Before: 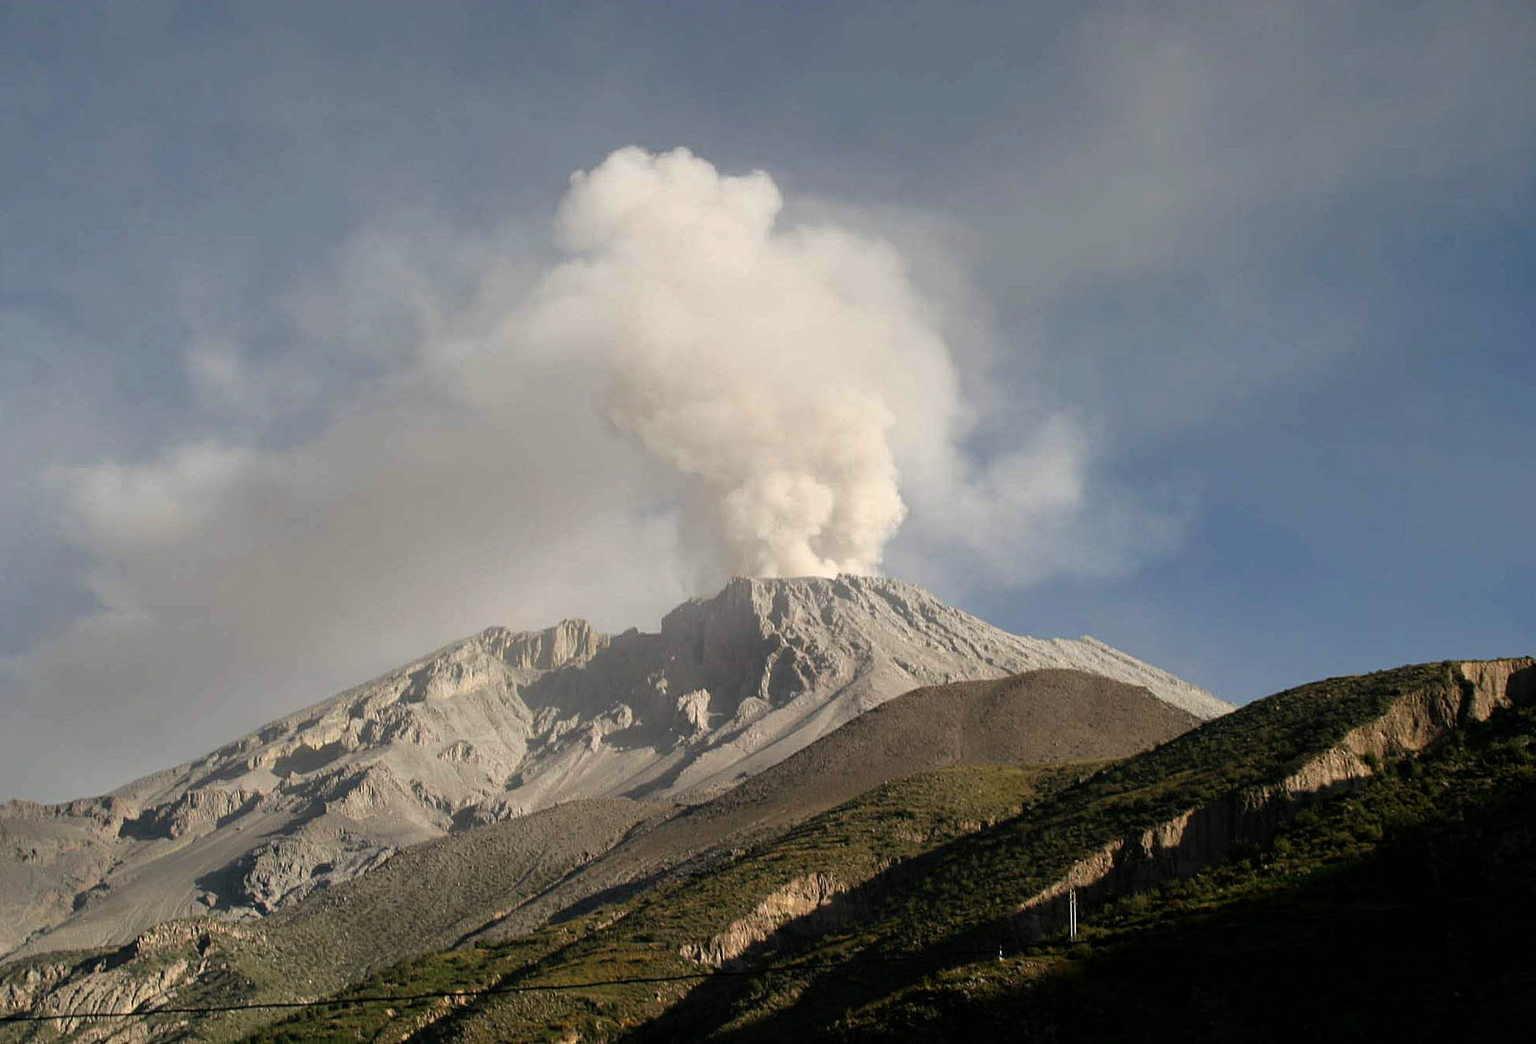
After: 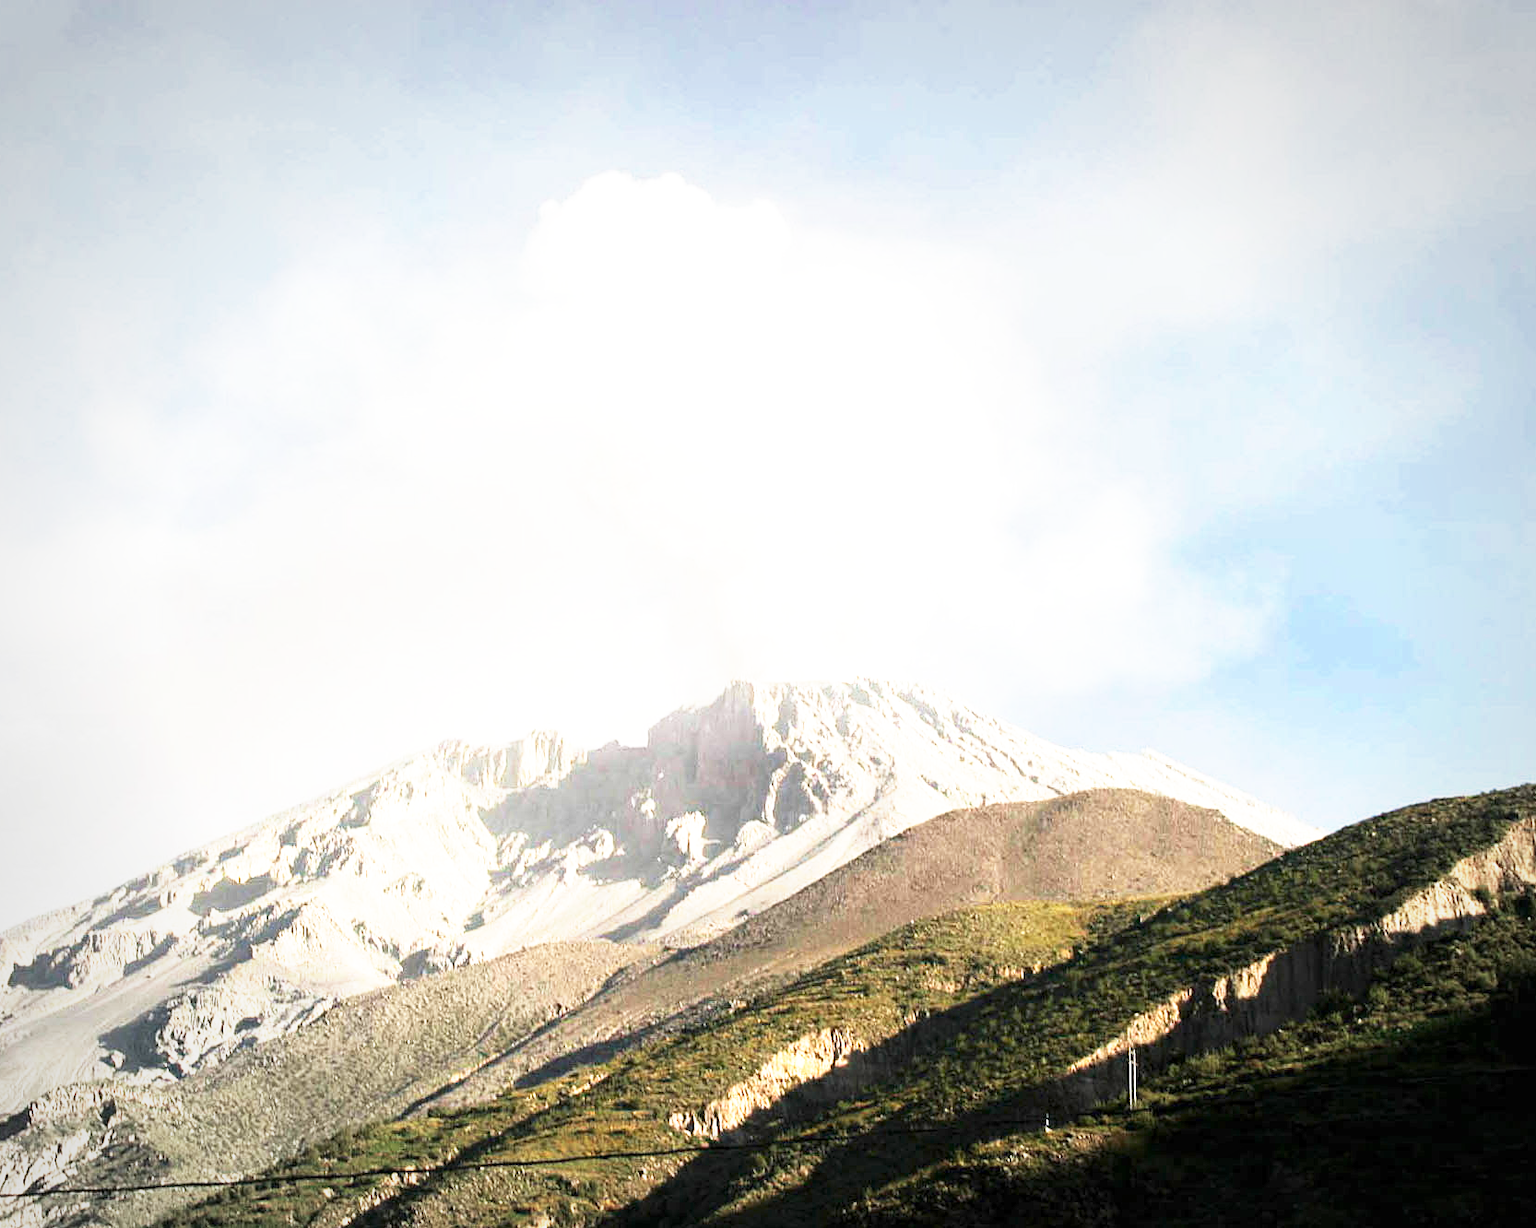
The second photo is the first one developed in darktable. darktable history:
base curve: curves: ch0 [(0, 0) (0.495, 0.917) (1, 1)], exposure shift 0.578, preserve colors none
crop: left 7.332%, right 7.797%
exposure: exposure 1.163 EV, compensate highlight preservation false
vignetting: brightness -0.286, automatic ratio true
